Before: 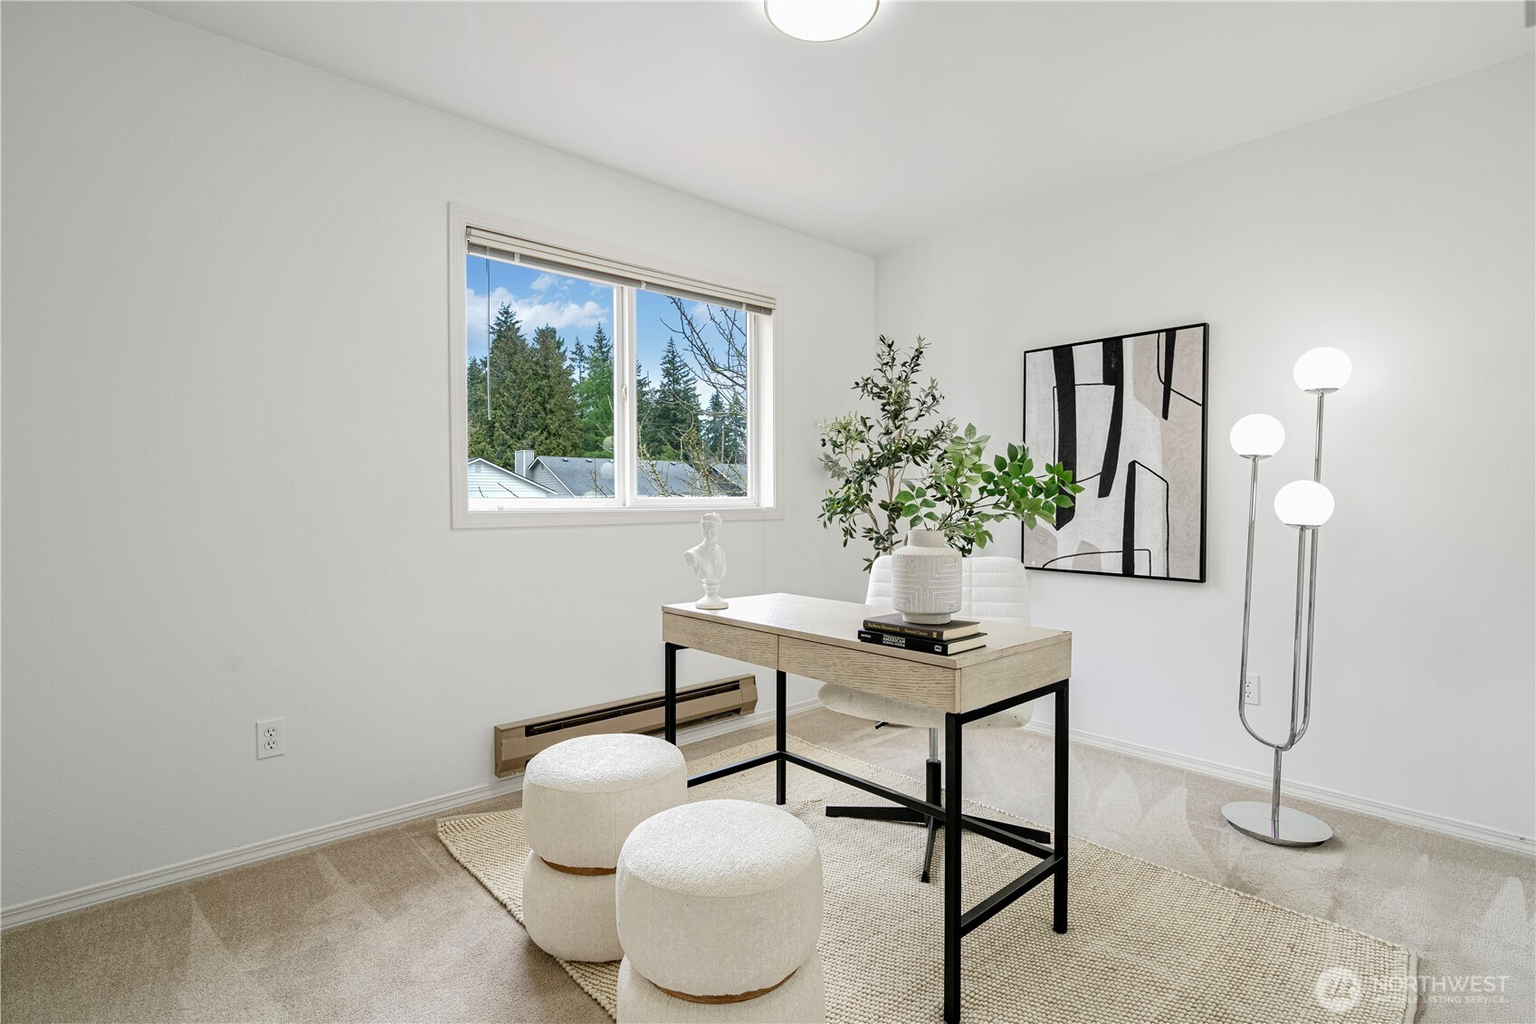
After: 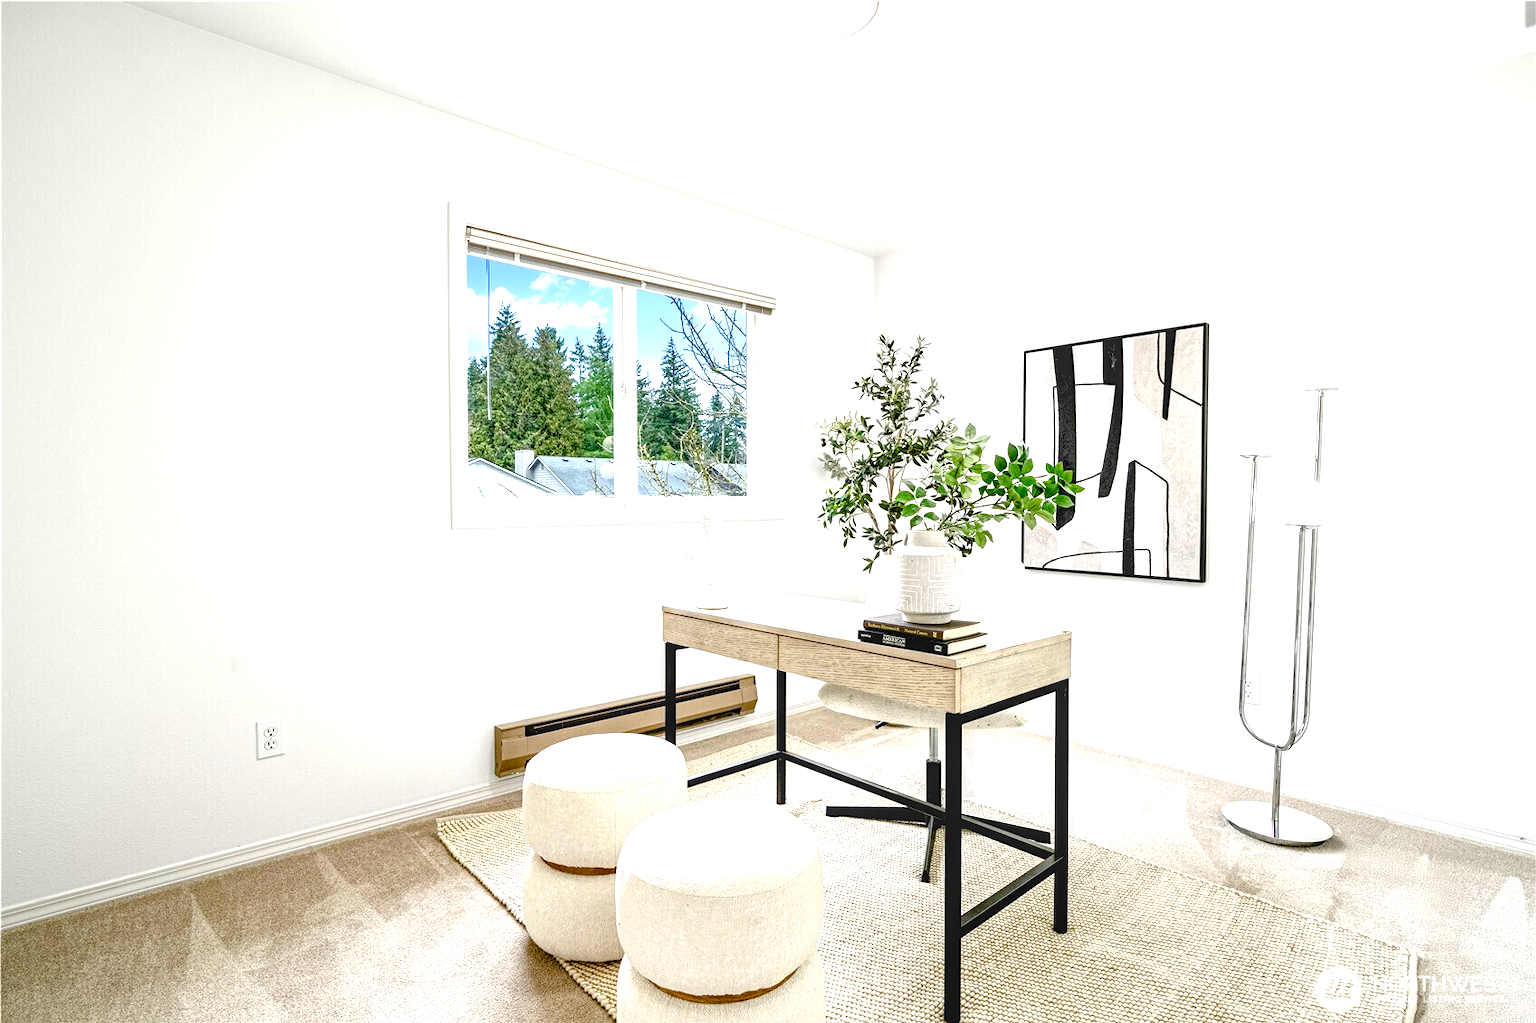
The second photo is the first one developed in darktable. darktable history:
exposure: black level correction 0.011, exposure 1.088 EV, compensate exposure bias true, compensate highlight preservation false
contrast brightness saturation: contrast -0.02, brightness -0.01, saturation 0.03
color balance rgb: perceptual saturation grading › global saturation 20%, perceptual saturation grading › highlights -25%, perceptual saturation grading › shadows 50%
local contrast: detail 130%
